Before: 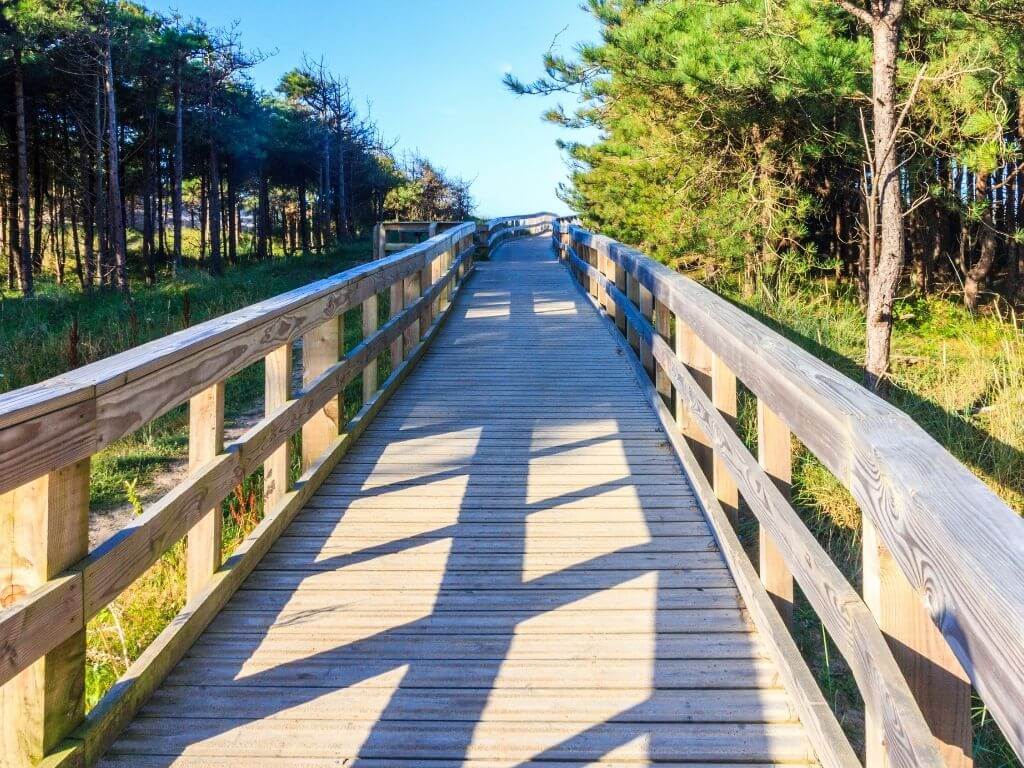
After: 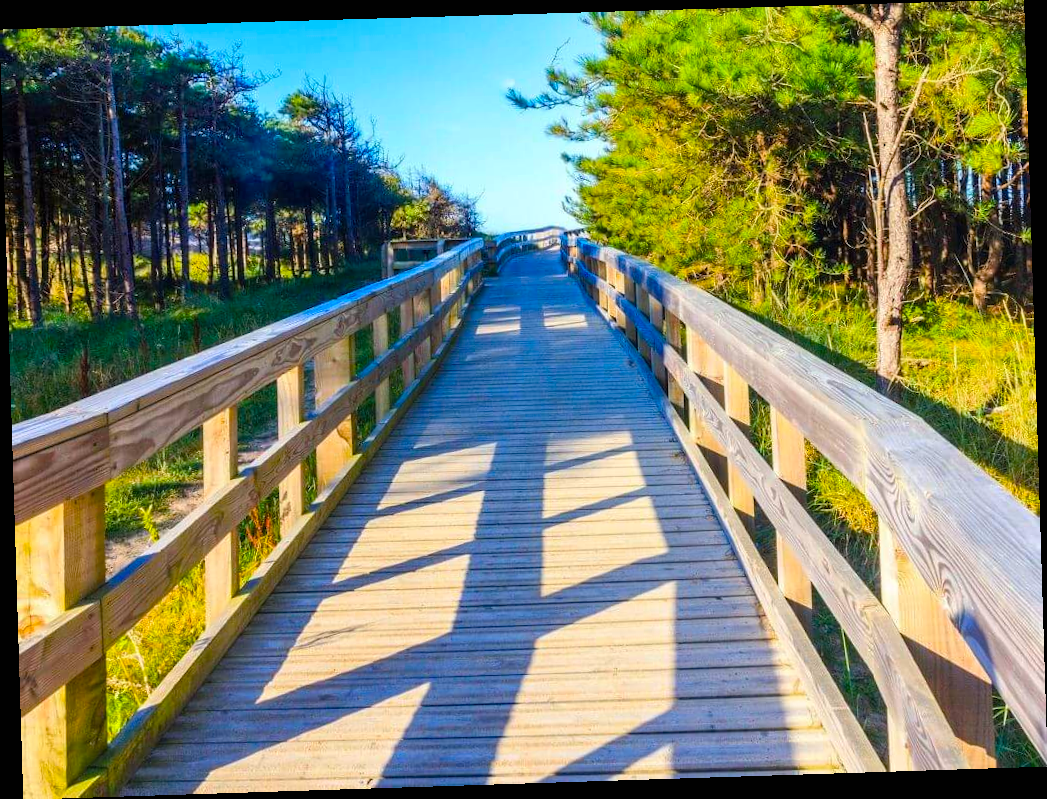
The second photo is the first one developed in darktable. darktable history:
rotate and perspective: rotation -1.77°, lens shift (horizontal) 0.004, automatic cropping off
shadows and highlights: shadows 25, highlights -25
exposure: black level correction 0, compensate exposure bias true, compensate highlight preservation false
color balance rgb: linear chroma grading › global chroma 15%, perceptual saturation grading › global saturation 30%
